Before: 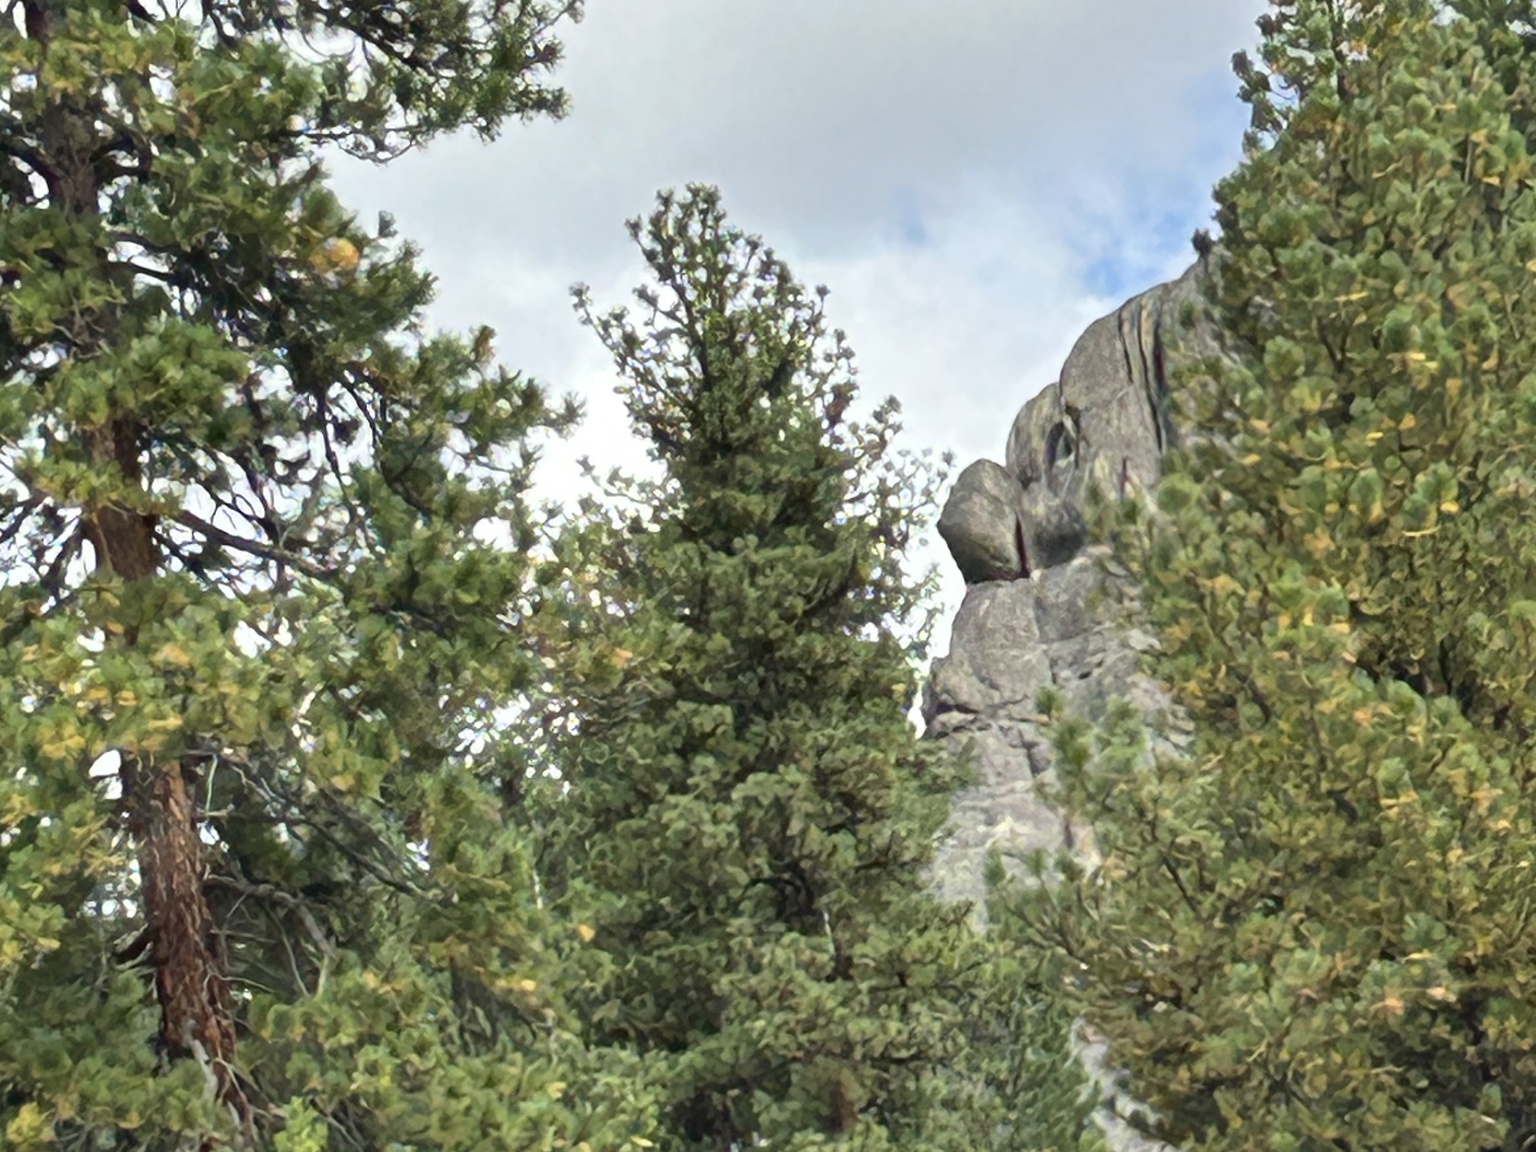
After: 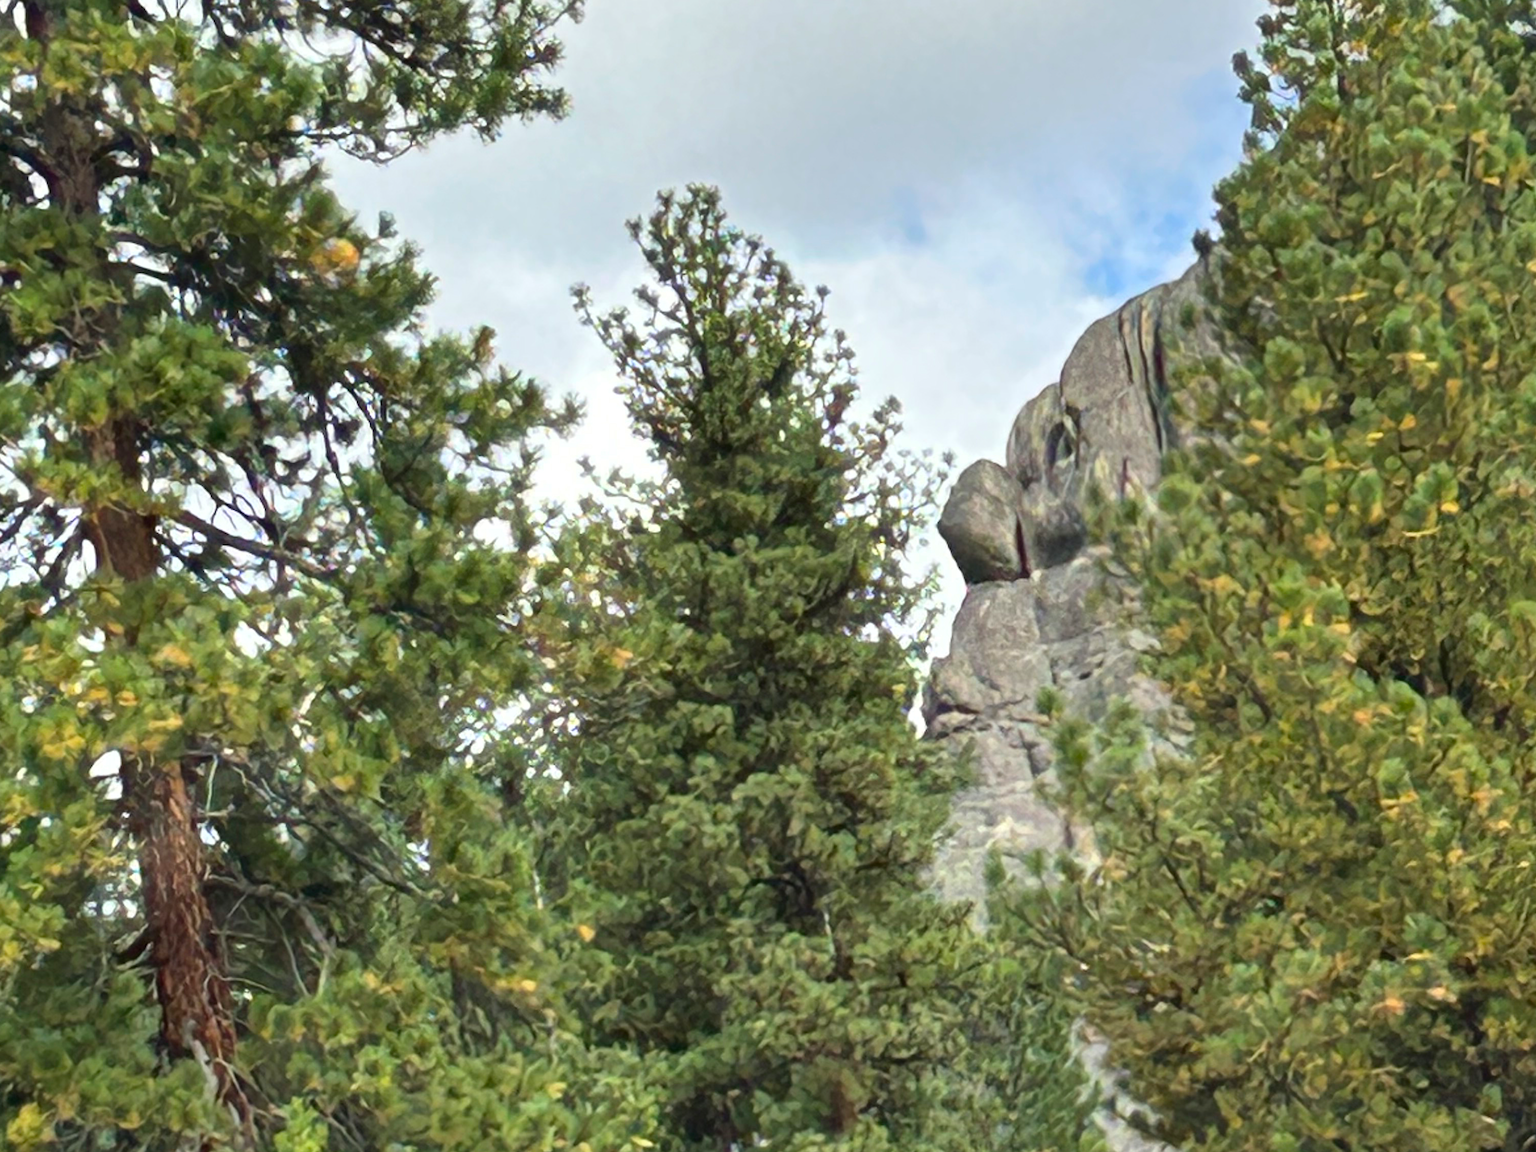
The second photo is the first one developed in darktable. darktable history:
color correction: saturation 1.11
tone equalizer: on, module defaults
